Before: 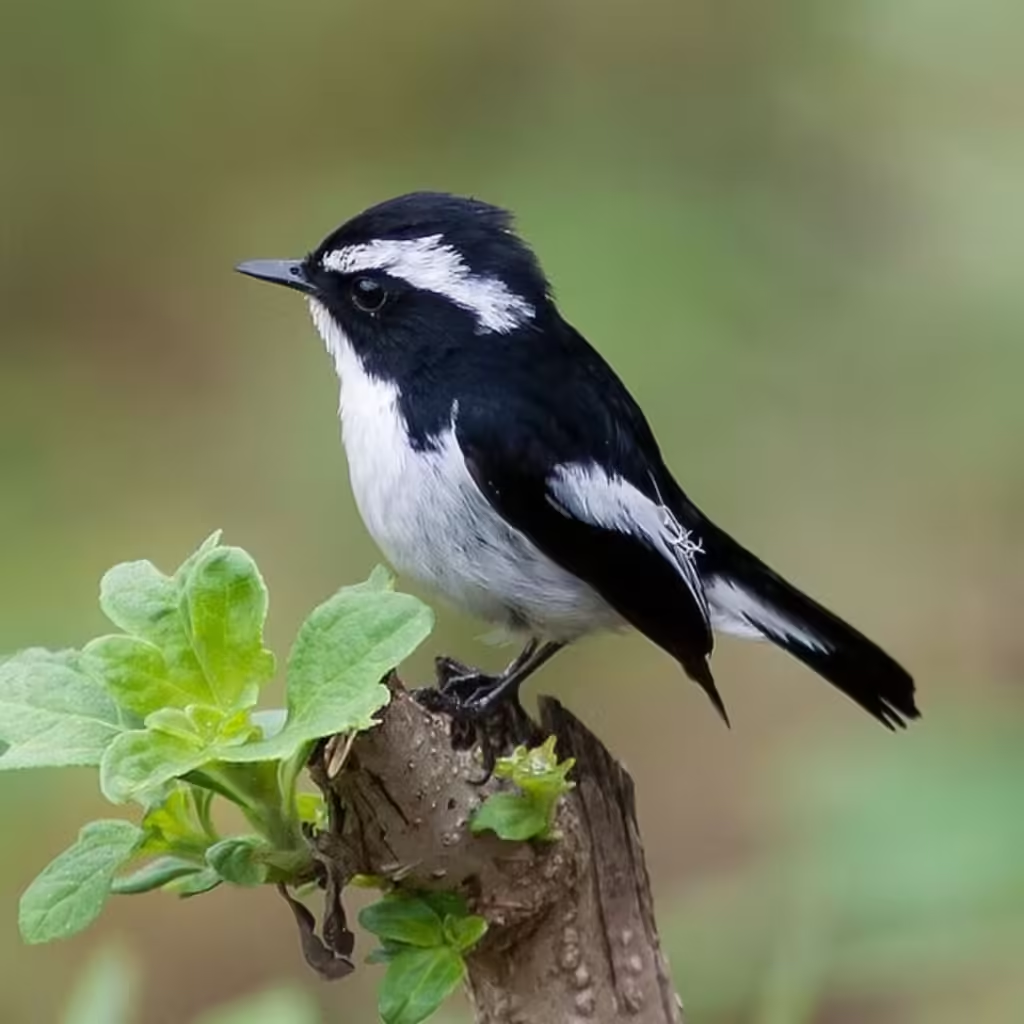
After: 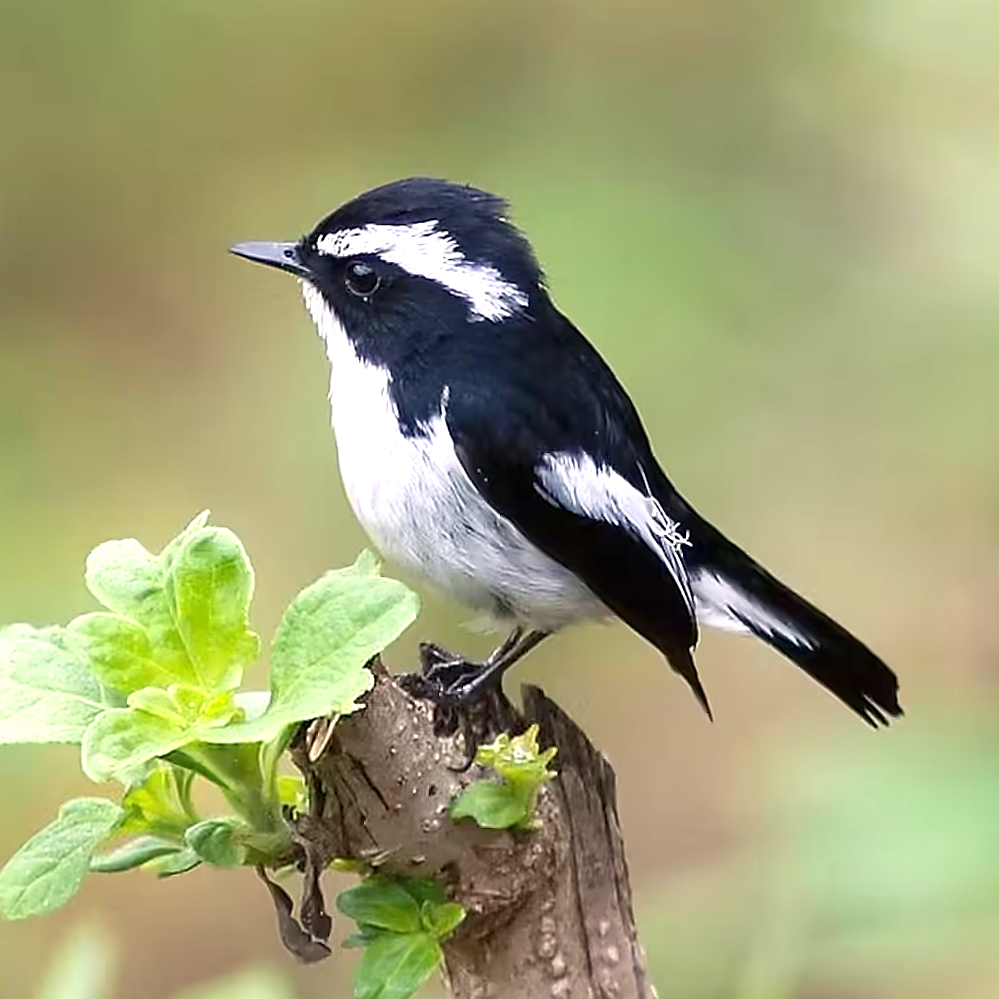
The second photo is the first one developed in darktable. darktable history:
sharpen: radius 1.382, amount 1.256, threshold 0.69
color balance rgb: power › hue 61.74°, highlights gain › chroma 1.418%, highlights gain › hue 50.72°, perceptual saturation grading › global saturation 0.276%, perceptual brilliance grading › global brilliance 12.582%, global vibrance -17.205%, contrast -6.078%
crop and rotate: angle -1.42°
exposure: black level correction 0, exposure 0.5 EV, compensate highlight preservation false
